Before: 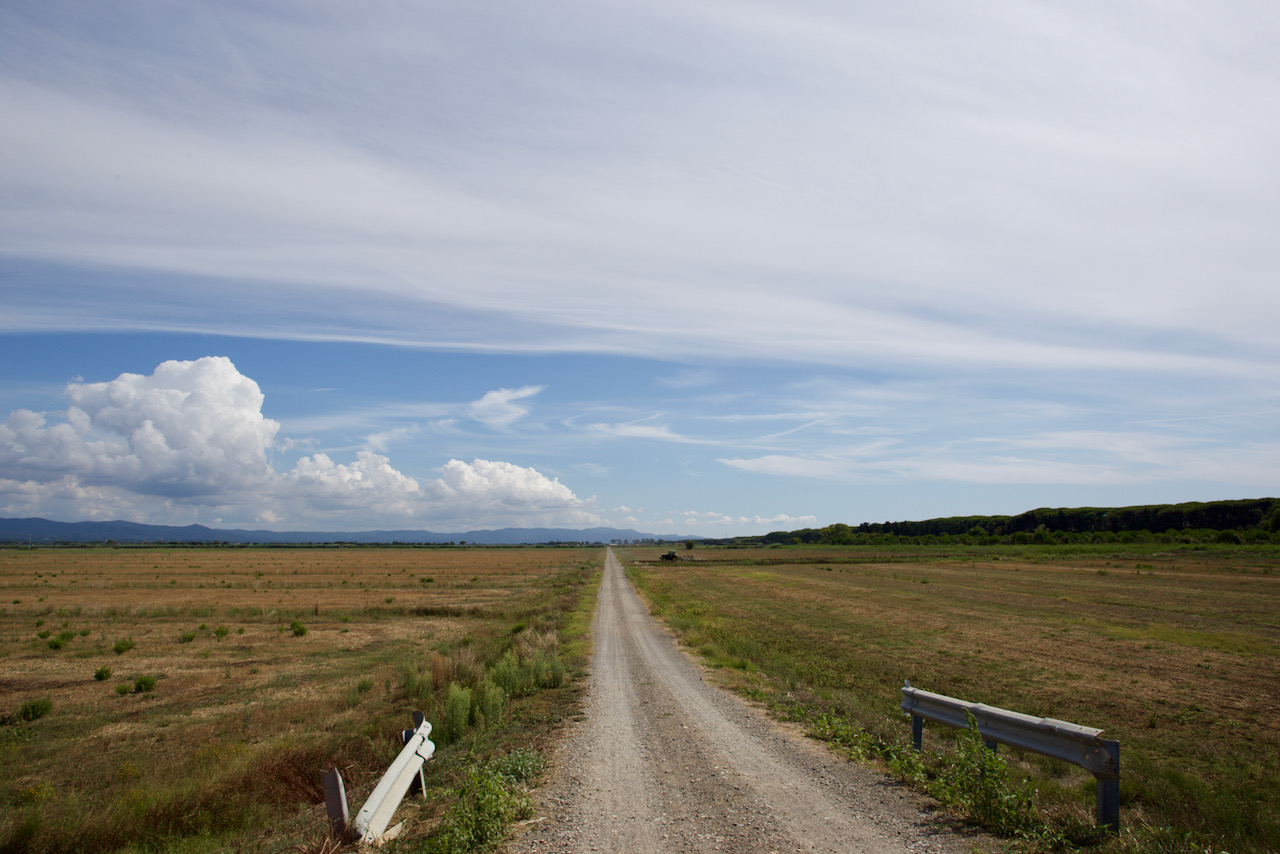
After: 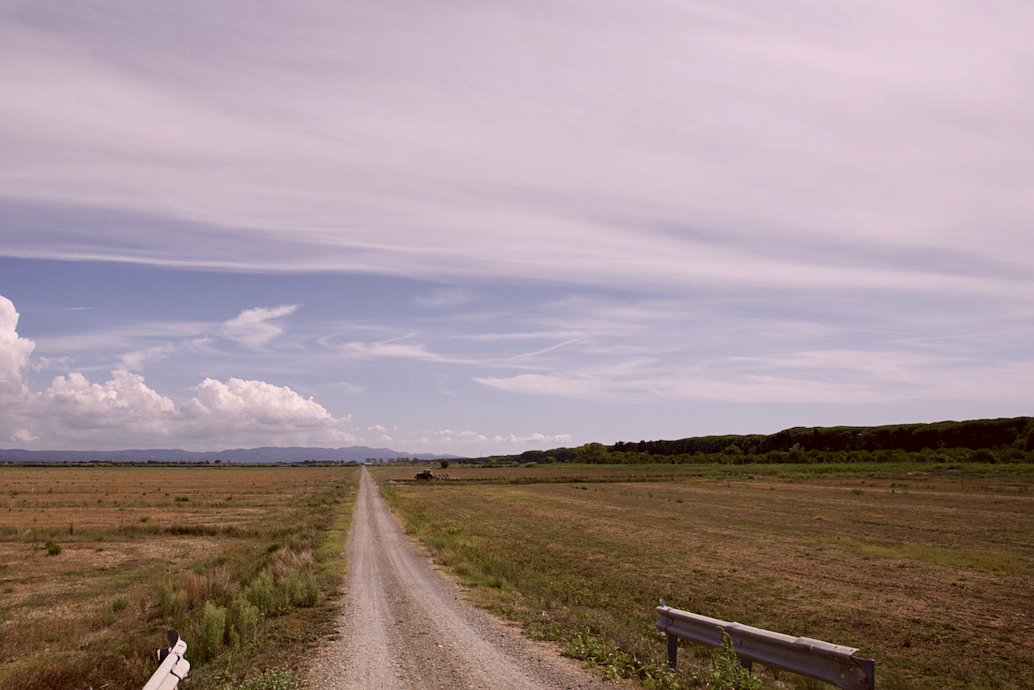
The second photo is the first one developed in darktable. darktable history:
sharpen: amount 0.2
shadows and highlights: shadows 20.91, highlights -35.45, soften with gaussian
color calibration: illuminant as shot in camera, x 0.358, y 0.373, temperature 4628.91 K
crop: left 19.159%, top 9.58%, bottom 9.58%
color correction: highlights a* 10.21, highlights b* 9.79, shadows a* 8.61, shadows b* 7.88, saturation 0.8
